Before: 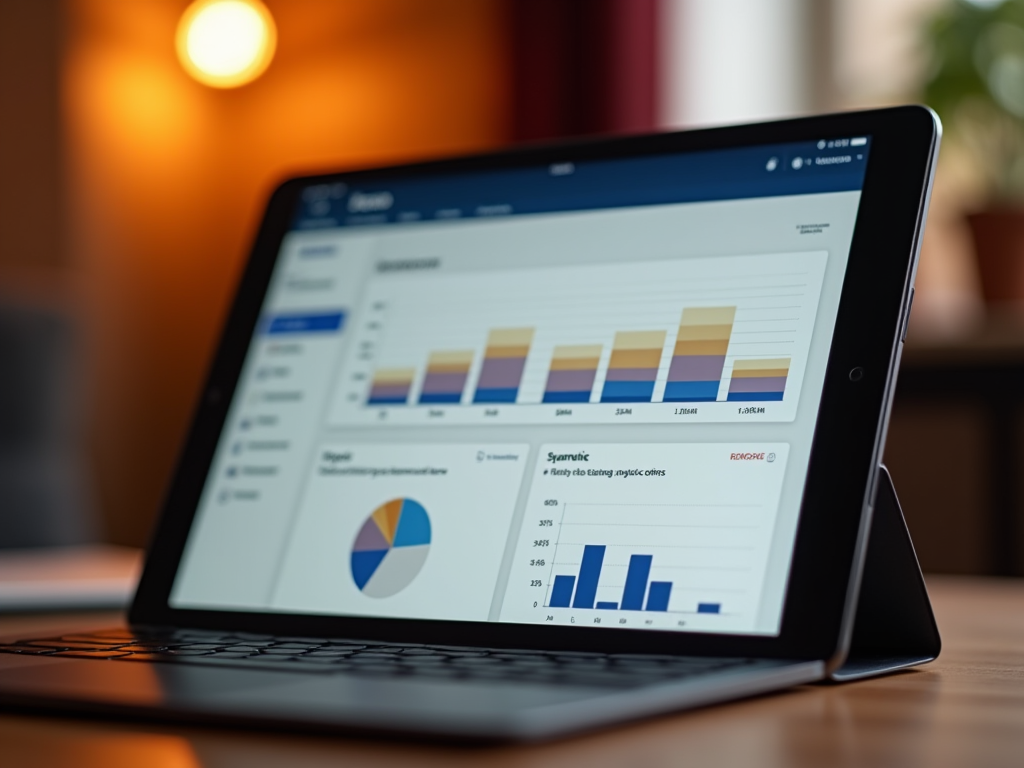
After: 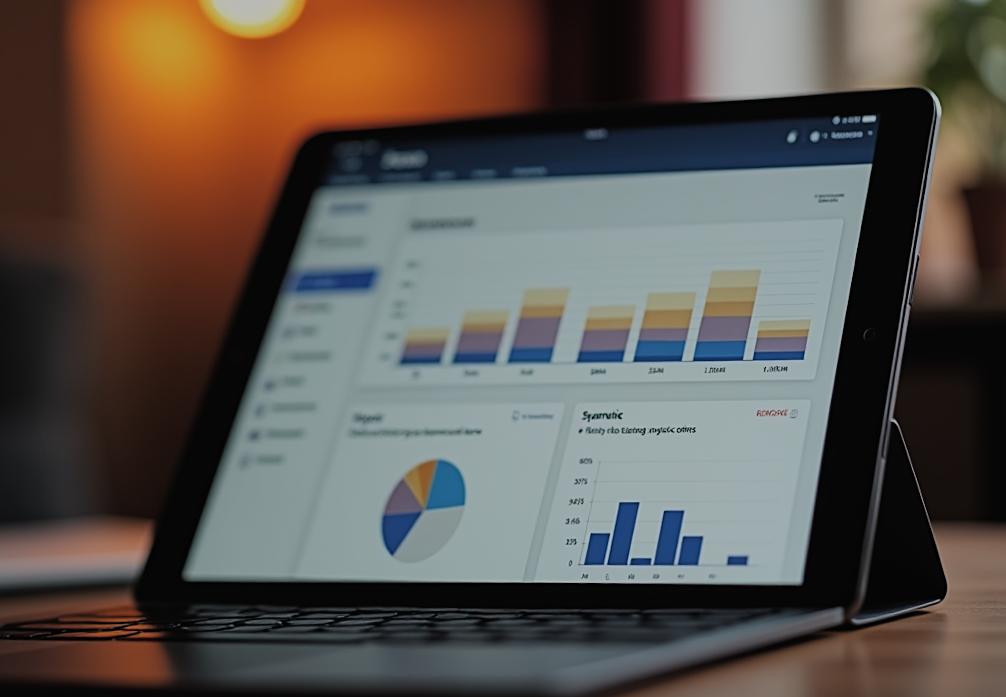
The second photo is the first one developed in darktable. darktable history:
exposure: black level correction -0.015, exposure -0.5 EV, compensate highlight preservation false
crop and rotate: left 0.126%
filmic rgb: black relative exposure -6.15 EV, white relative exposure 6.96 EV, hardness 2.23, color science v6 (2022)
rotate and perspective: rotation -0.013°, lens shift (vertical) -0.027, lens shift (horizontal) 0.178, crop left 0.016, crop right 0.989, crop top 0.082, crop bottom 0.918
sharpen: on, module defaults
